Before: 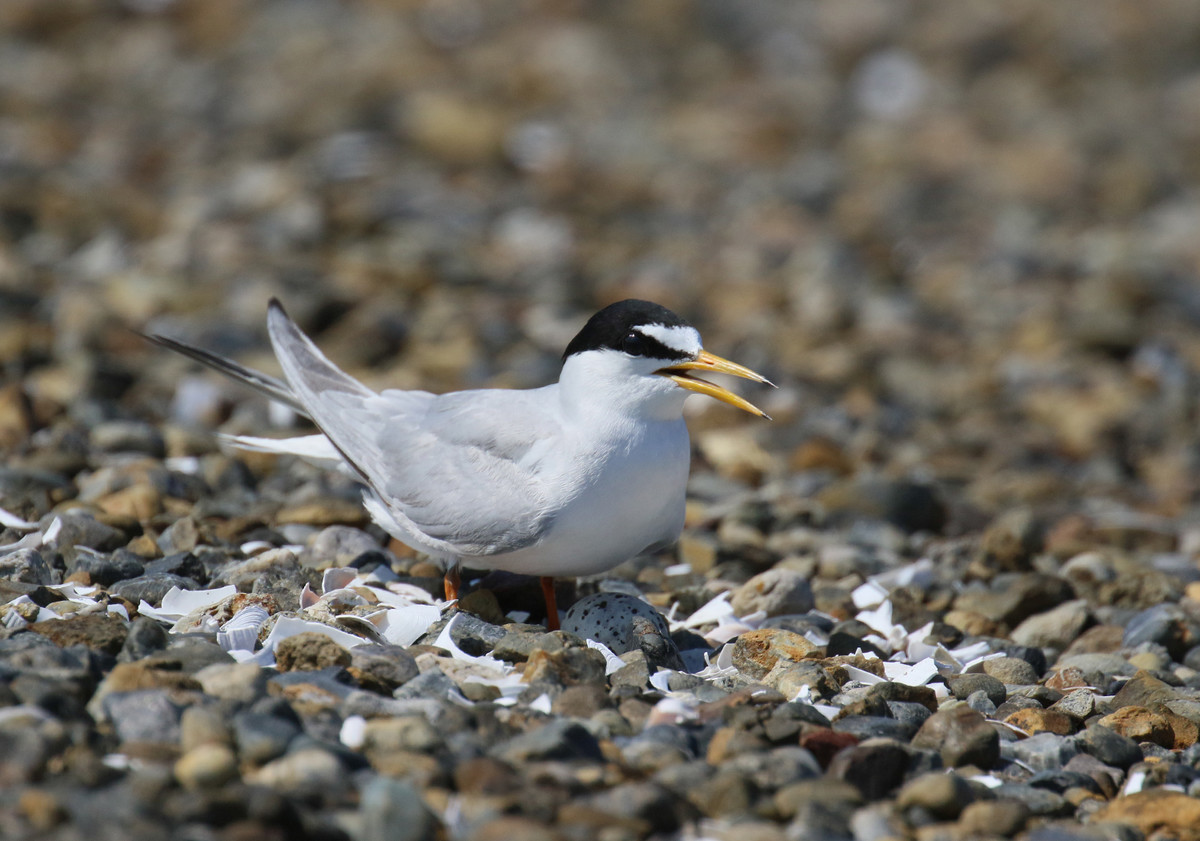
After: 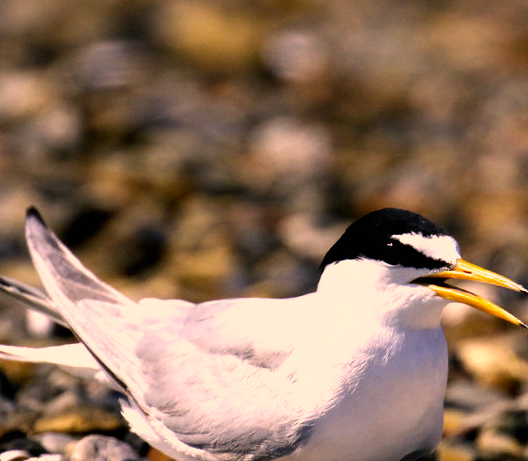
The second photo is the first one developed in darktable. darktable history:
color correction: highlights a* 21.88, highlights b* 22.25
crop: left 20.248%, top 10.86%, right 35.675%, bottom 34.321%
filmic rgb: black relative exposure -8.2 EV, white relative exposure 2.2 EV, threshold 3 EV, hardness 7.11, latitude 85.74%, contrast 1.696, highlights saturation mix -4%, shadows ↔ highlights balance -2.69%, preserve chrominance no, color science v5 (2021), contrast in shadows safe, contrast in highlights safe, enable highlight reconstruction true
